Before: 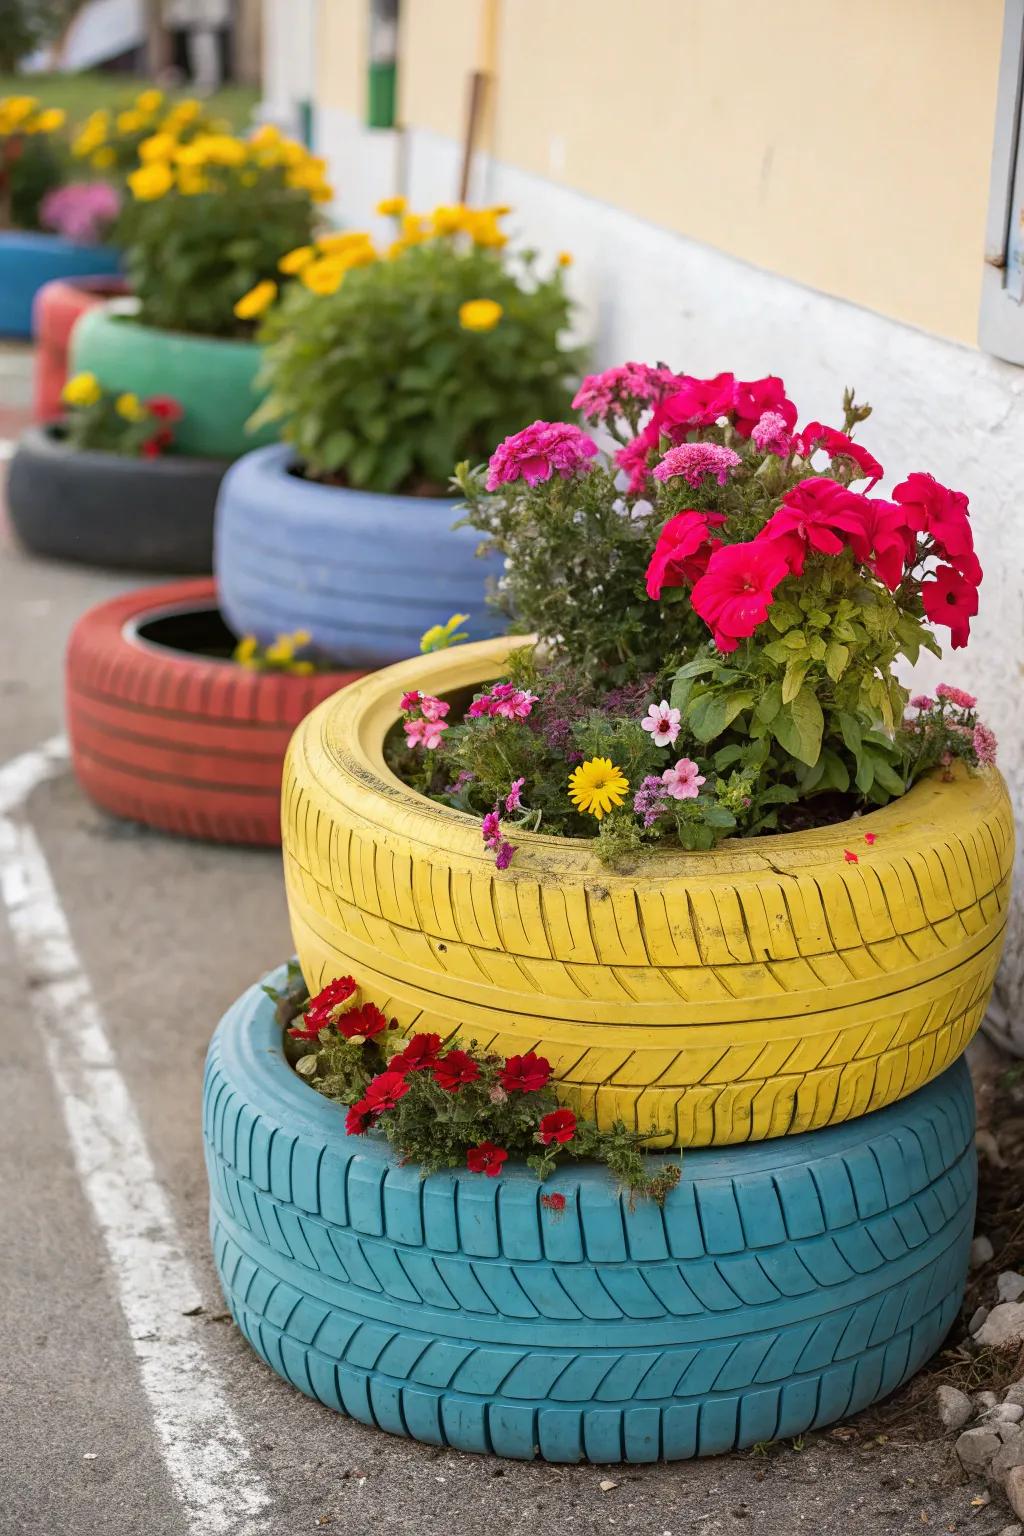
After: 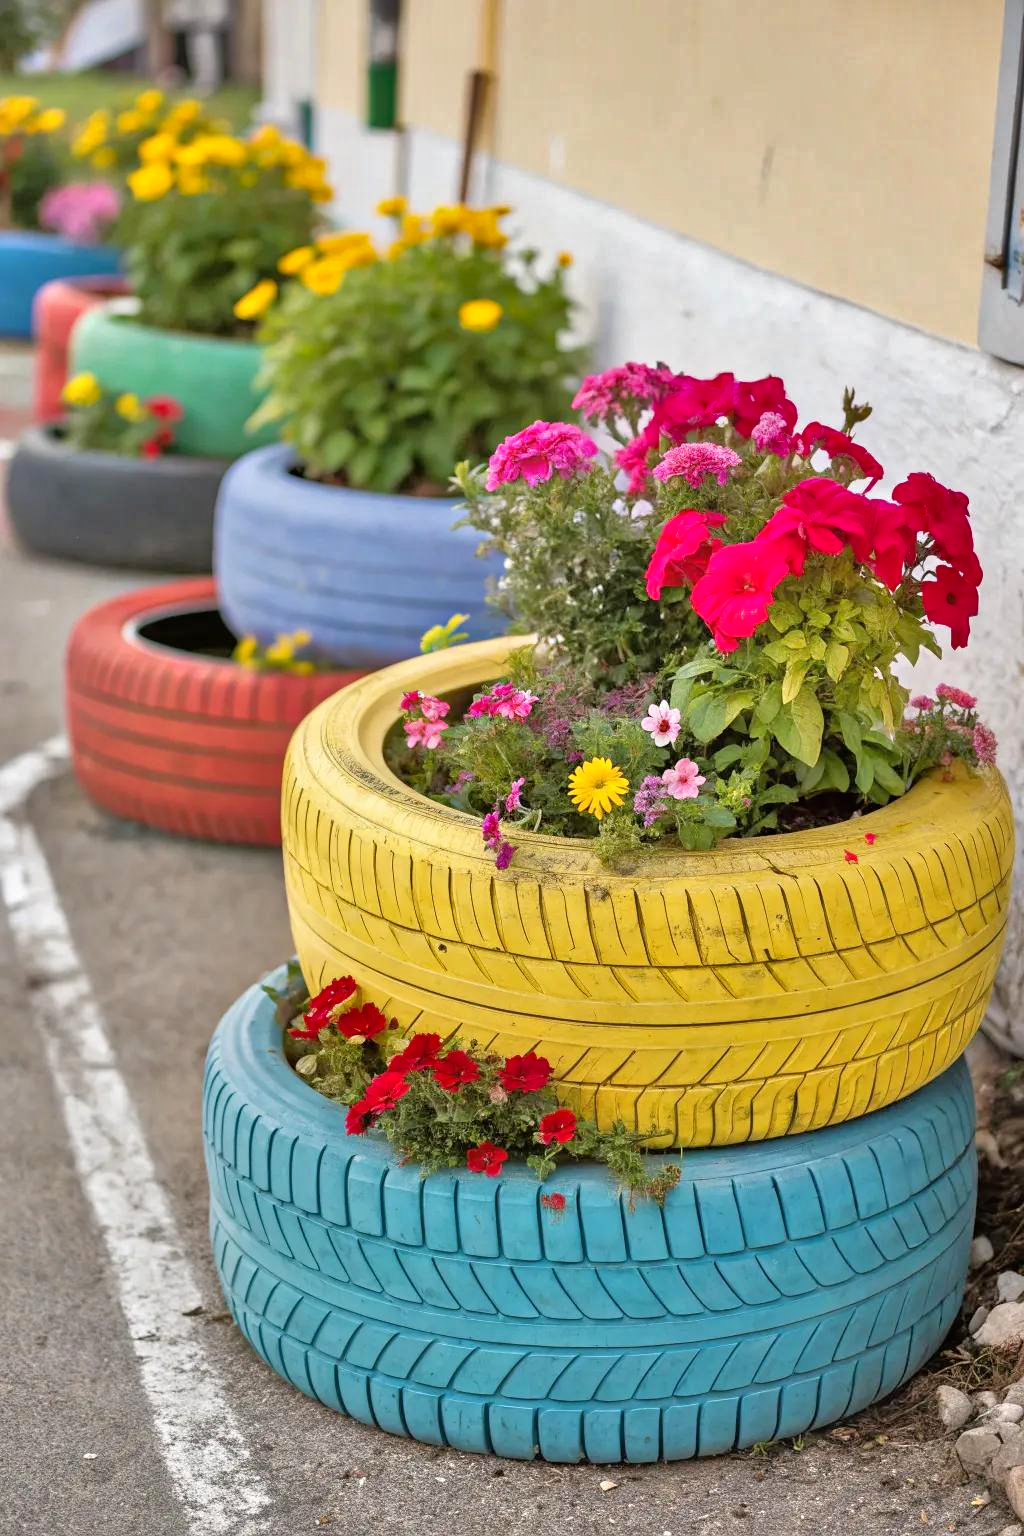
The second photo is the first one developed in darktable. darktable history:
shadows and highlights: radius 118.69, shadows 42.21, highlights -61.56, soften with gaussian
tone equalizer: -7 EV 0.15 EV, -6 EV 0.6 EV, -5 EV 1.15 EV, -4 EV 1.33 EV, -3 EV 1.15 EV, -2 EV 0.6 EV, -1 EV 0.15 EV, mask exposure compensation -0.5 EV
